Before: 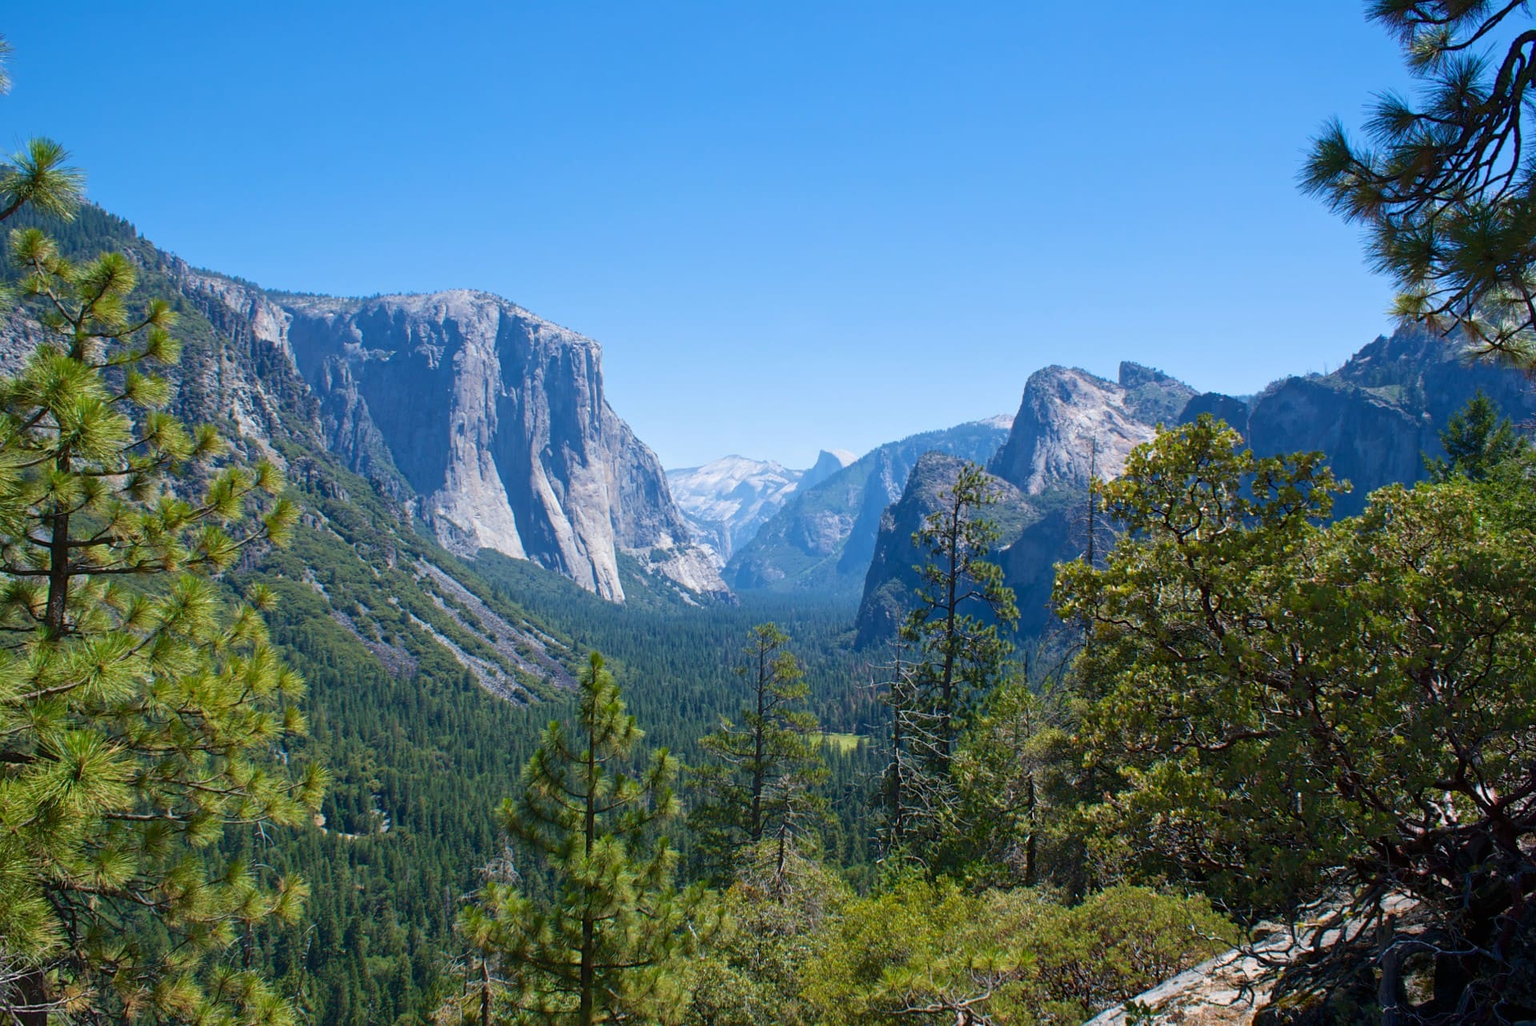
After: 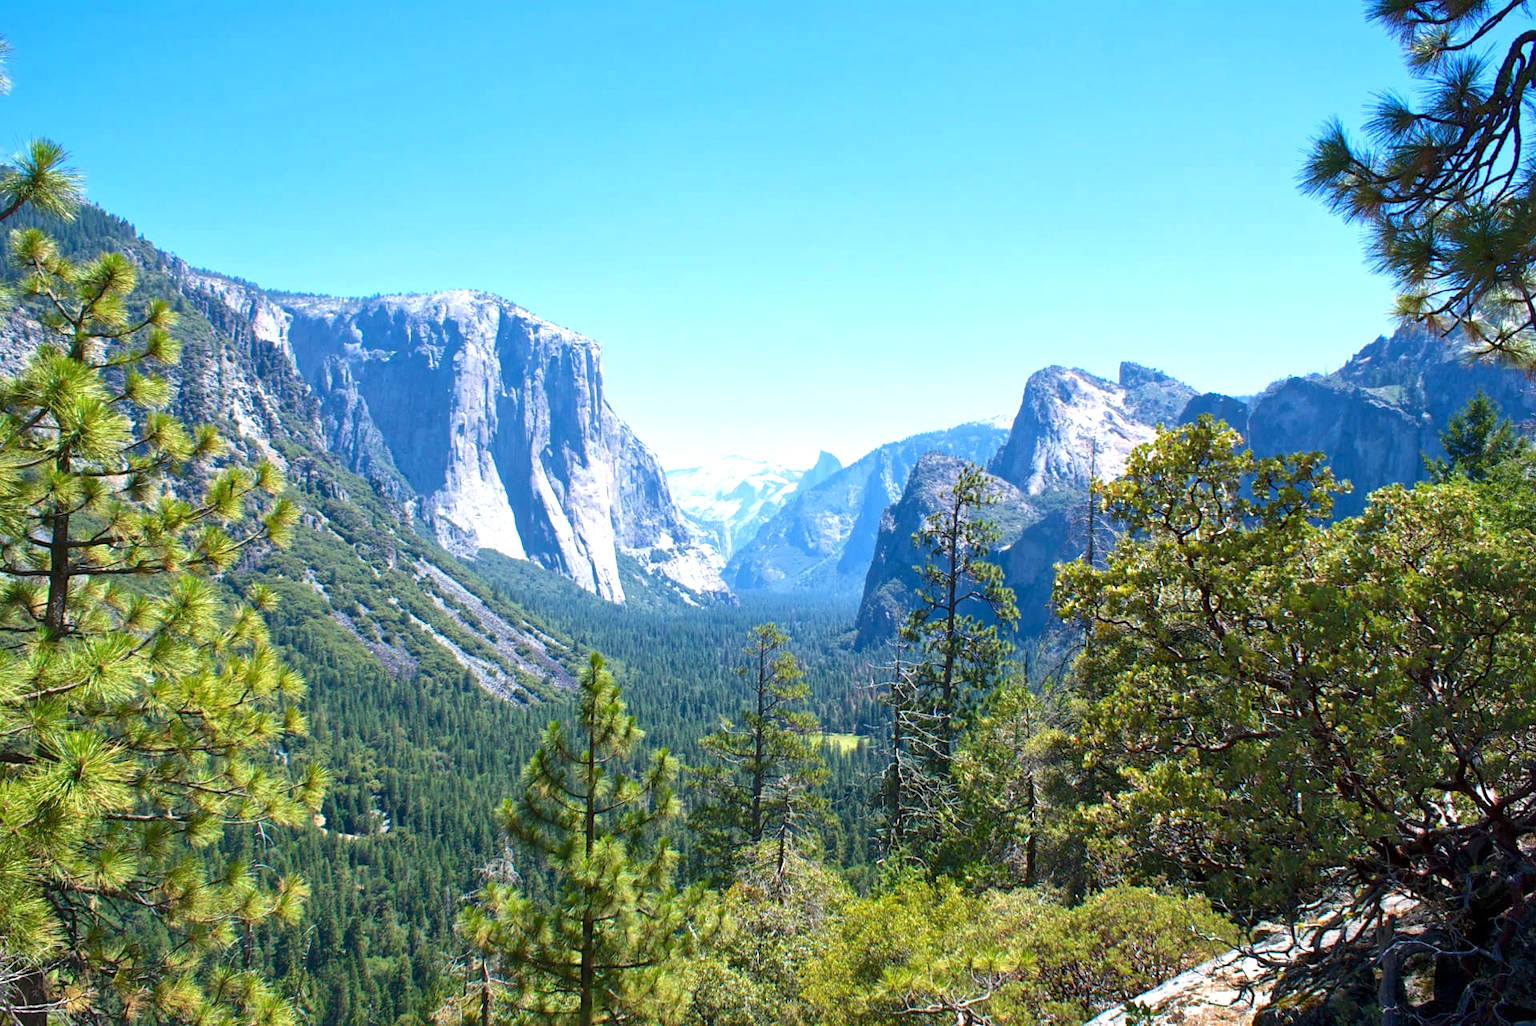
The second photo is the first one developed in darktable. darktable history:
local contrast: mode bilateral grid, contrast 20, coarseness 50, detail 120%, midtone range 0.2
exposure: exposure 0.935 EV, compensate highlight preservation false
